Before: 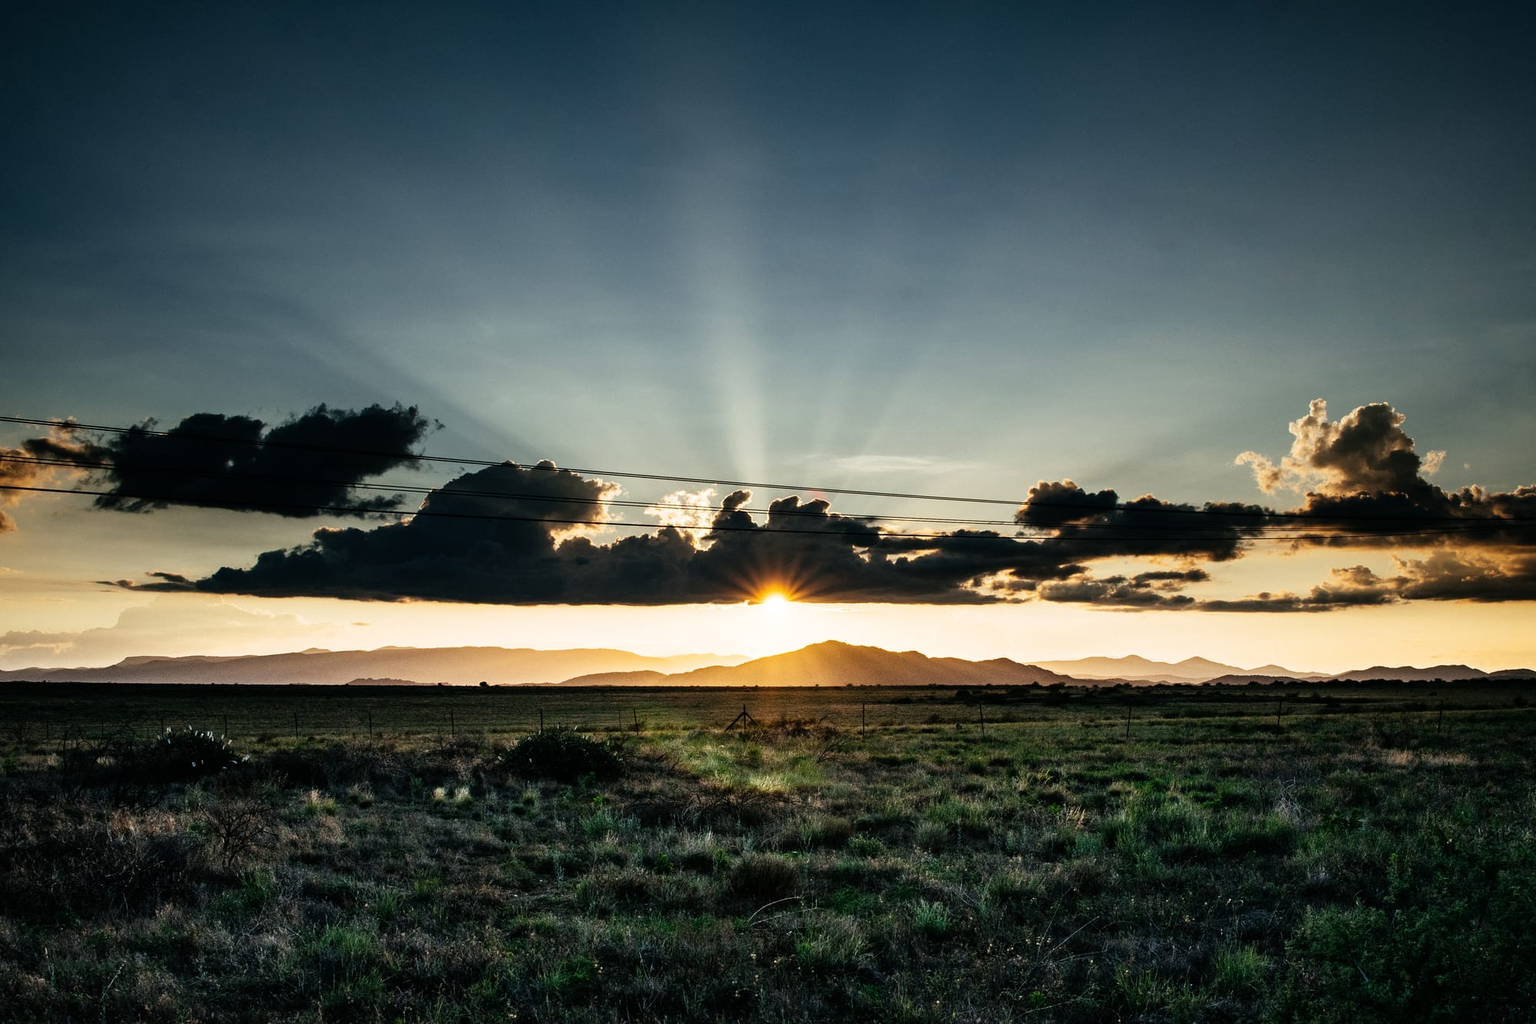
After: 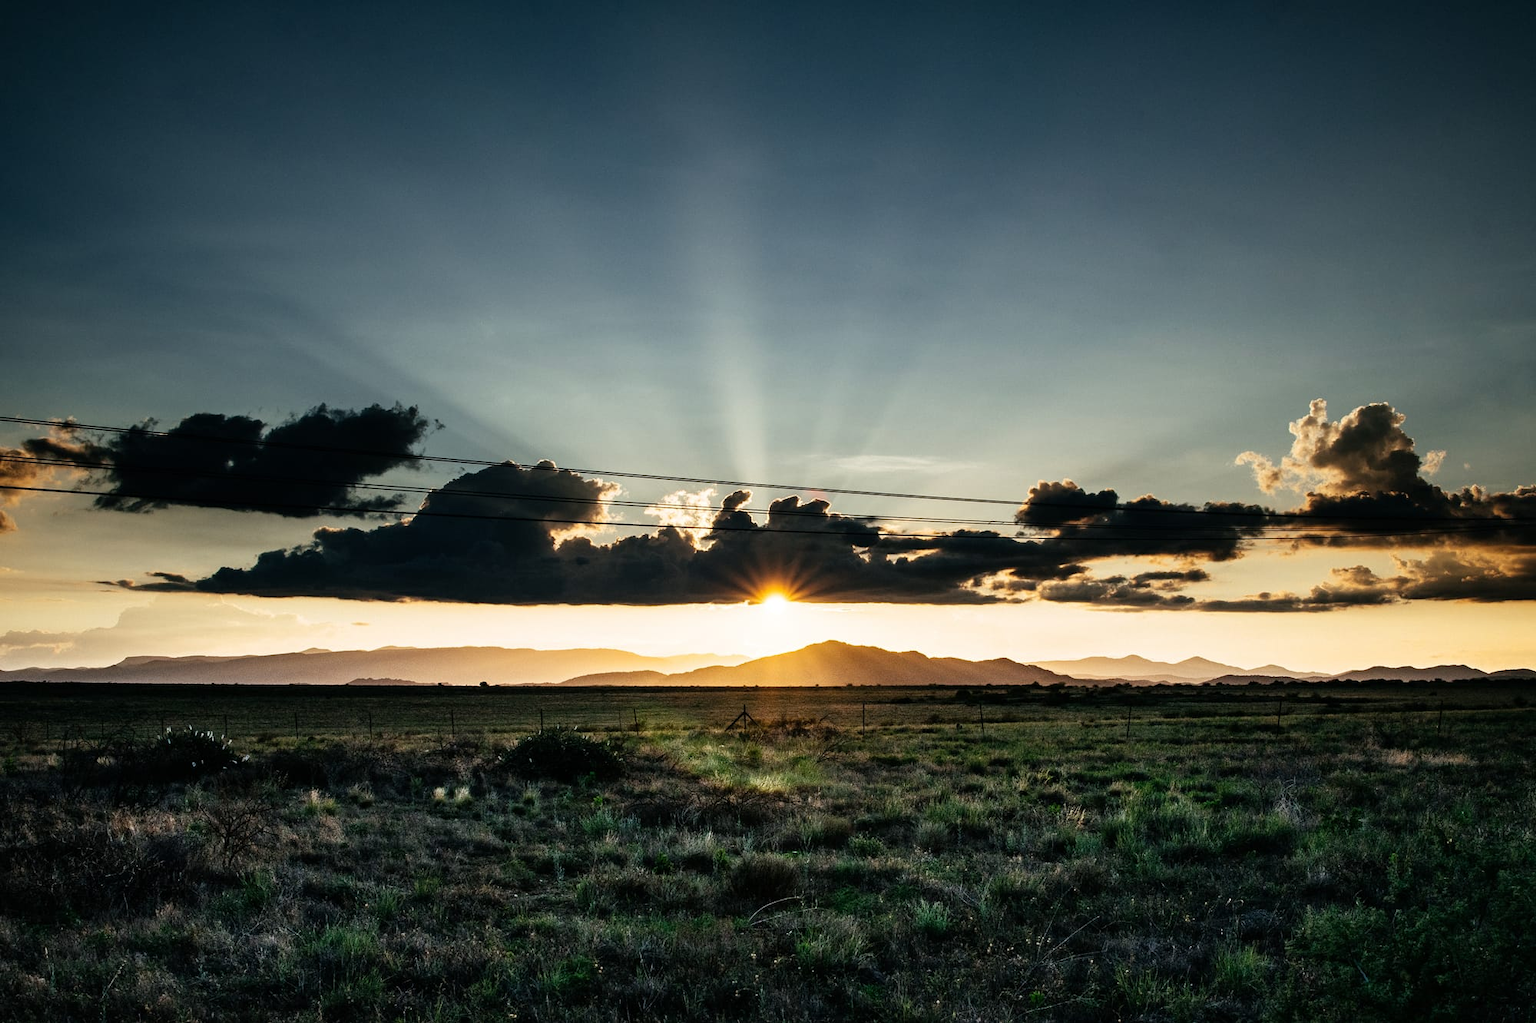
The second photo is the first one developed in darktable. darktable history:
levels: mode automatic, levels [0, 0.618, 1]
